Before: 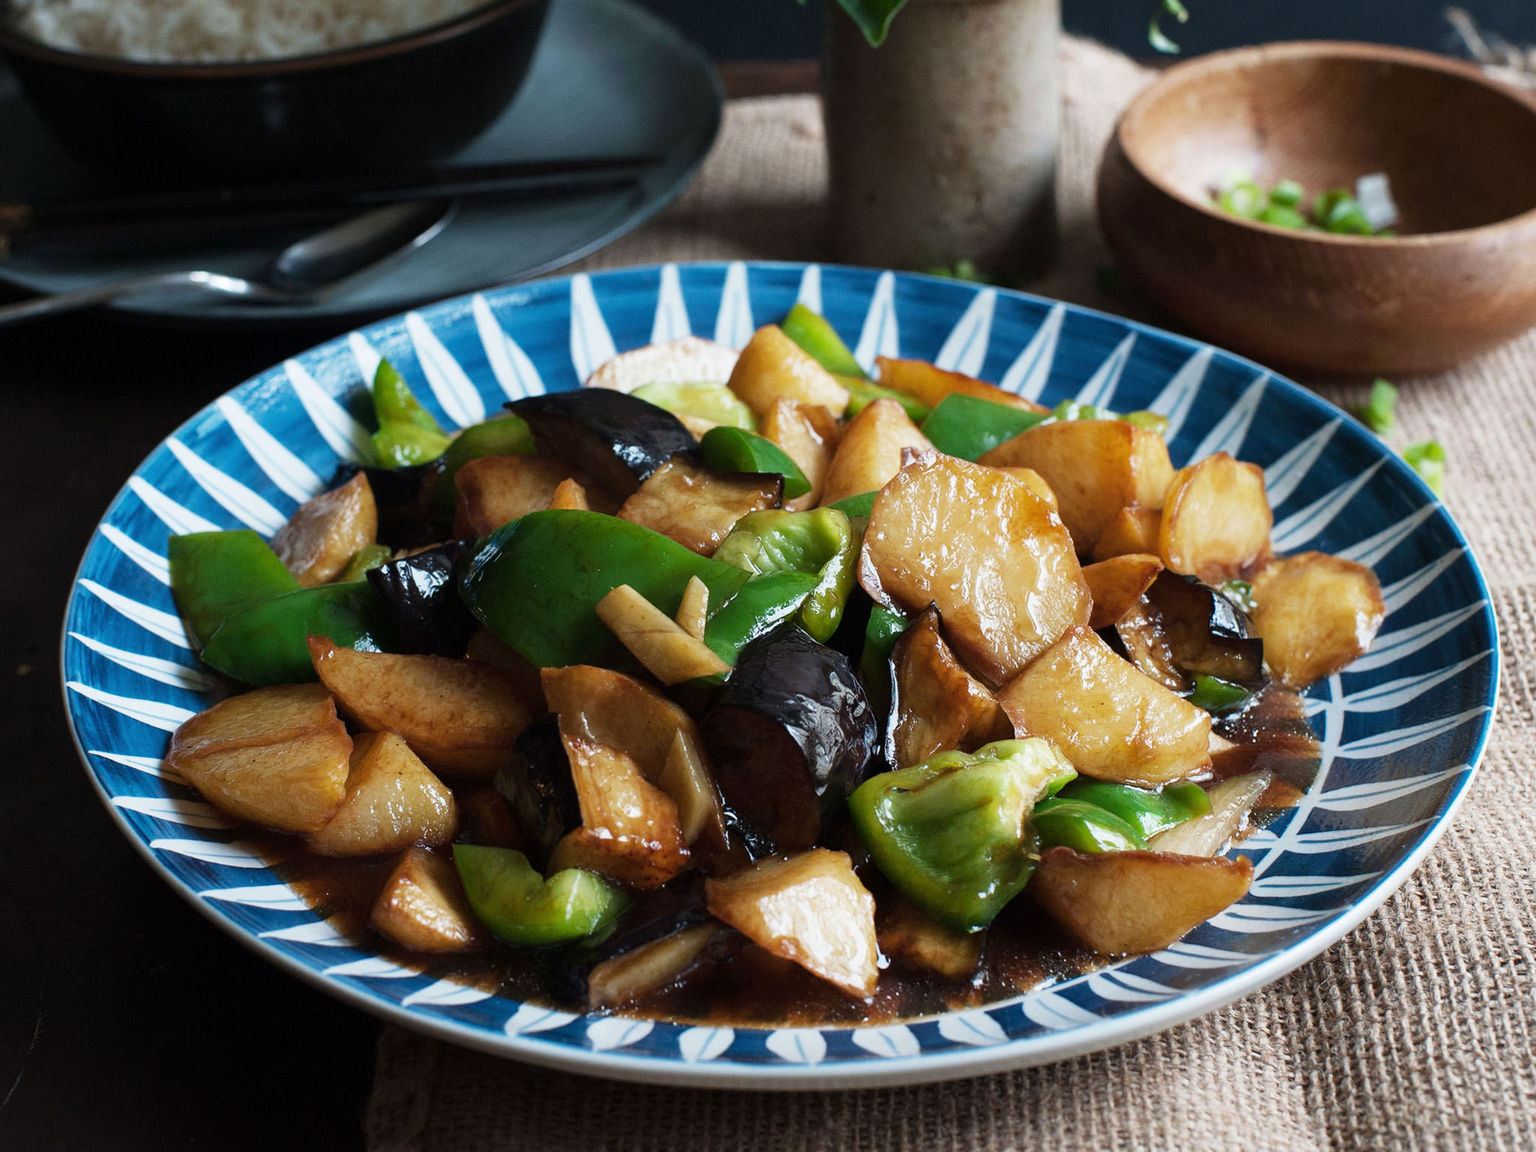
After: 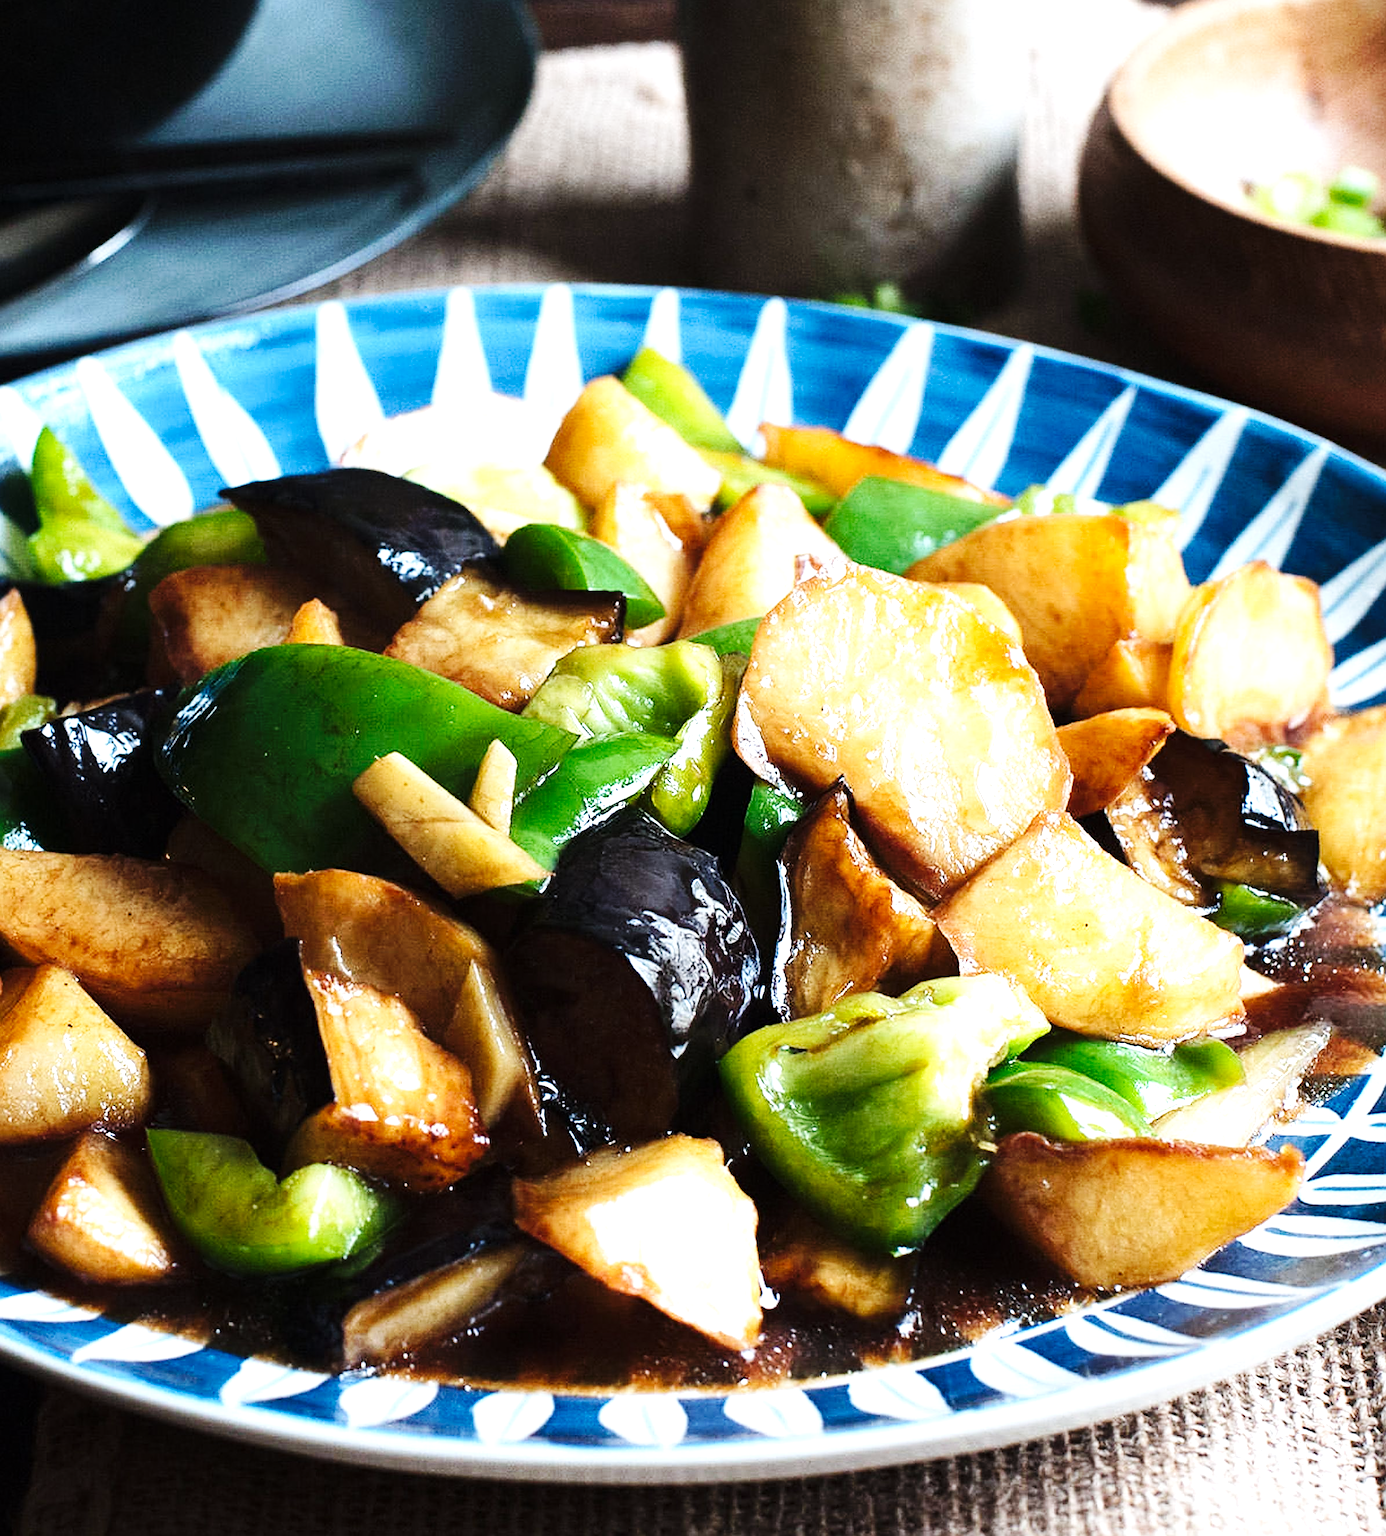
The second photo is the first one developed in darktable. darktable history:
base curve: curves: ch0 [(0, 0) (0.032, 0.025) (0.121, 0.166) (0.206, 0.329) (0.605, 0.79) (1, 1)], preserve colors none
crop and rotate: left 22.918%, top 5.629%, right 14.711%, bottom 2.247%
exposure: black level correction 0, exposure 0.7 EV, compensate exposure bias true, compensate highlight preservation false
tone equalizer: -8 EV -0.417 EV, -7 EV -0.389 EV, -6 EV -0.333 EV, -5 EV -0.222 EV, -3 EV 0.222 EV, -2 EV 0.333 EV, -1 EV 0.389 EV, +0 EV 0.417 EV, edges refinement/feathering 500, mask exposure compensation -1.57 EV, preserve details no
white balance: red 0.974, blue 1.044
sharpen: on, module defaults
